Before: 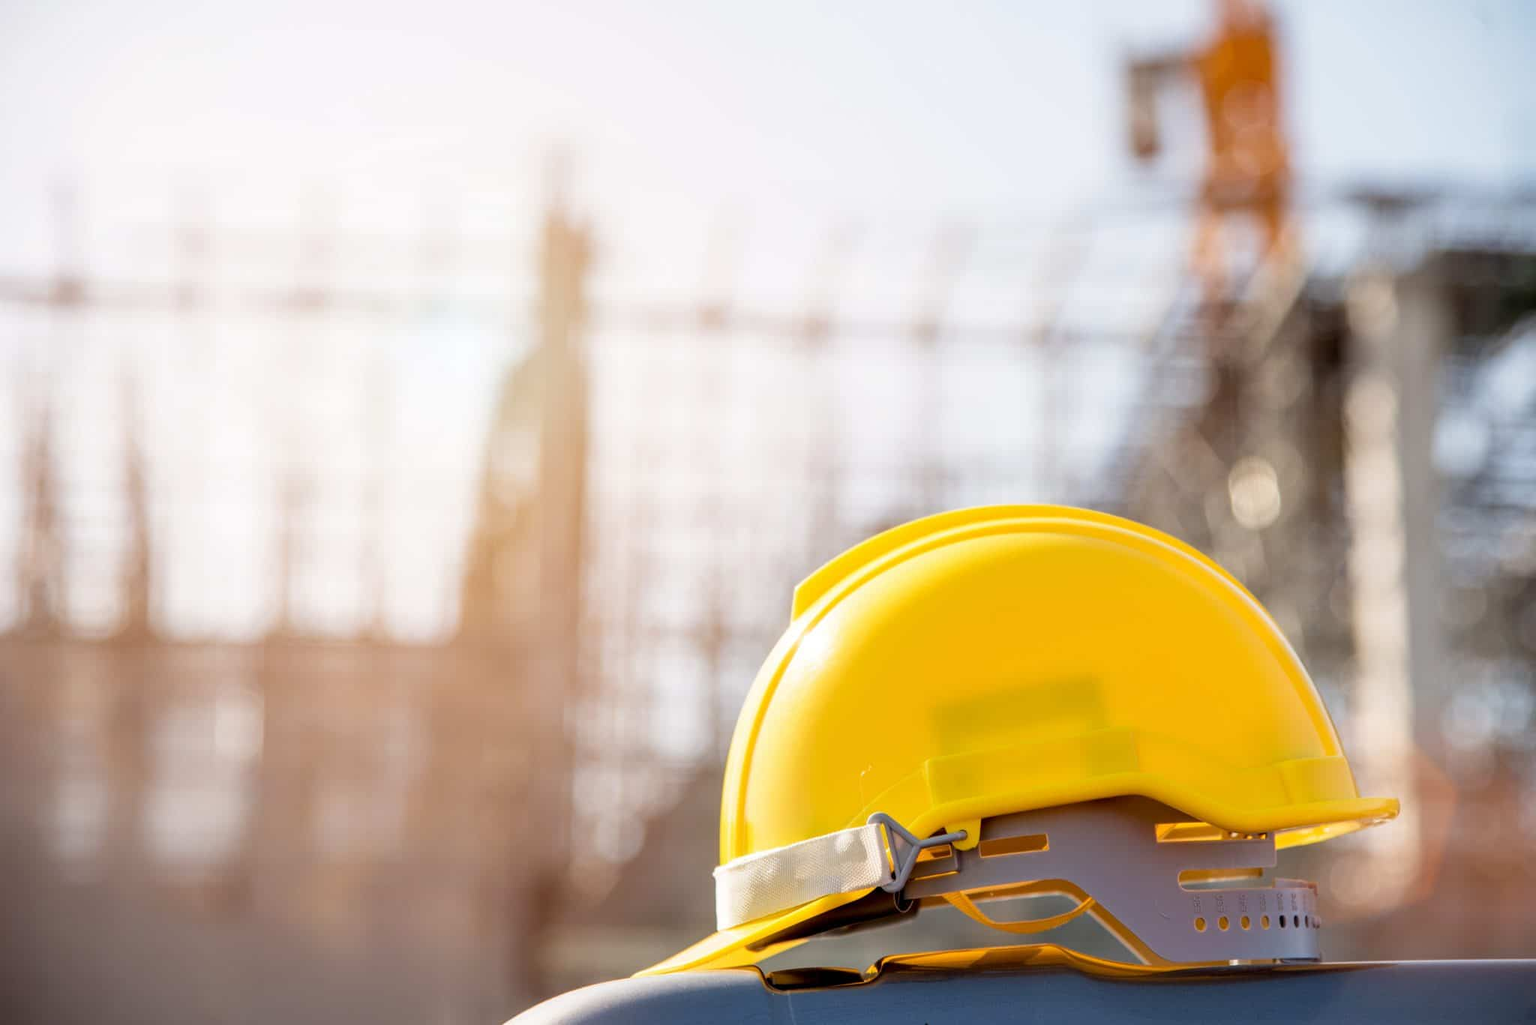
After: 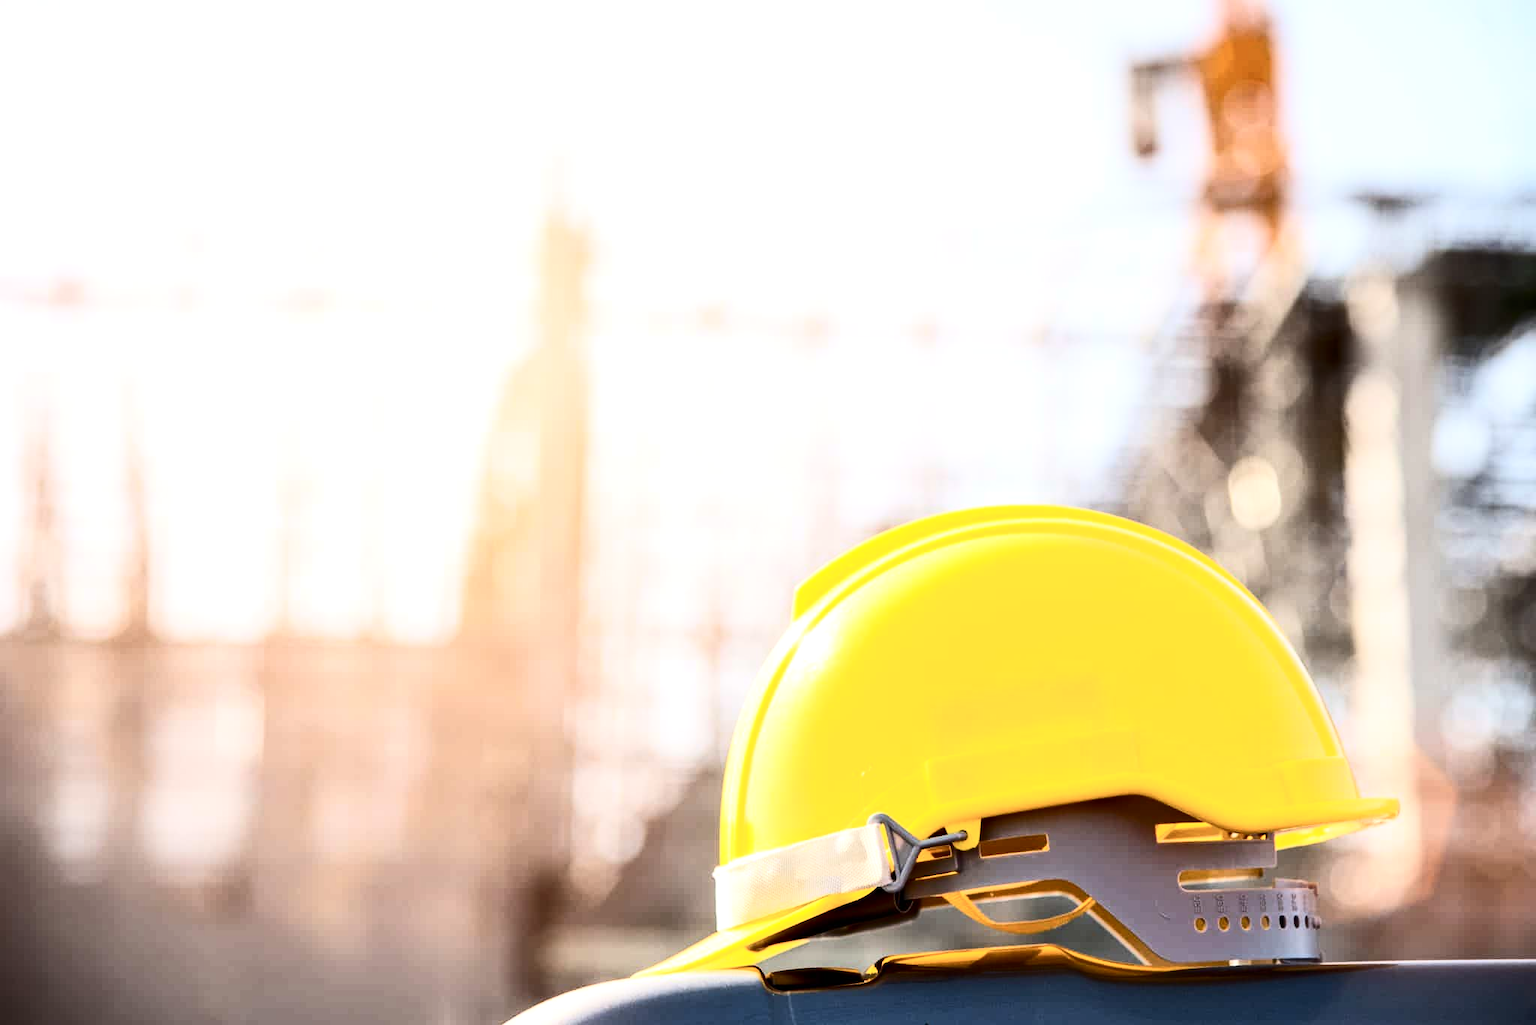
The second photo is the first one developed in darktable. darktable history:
contrast brightness saturation: contrast 0.39, brightness 0.1
tone equalizer: -8 EV -0.417 EV, -7 EV -0.389 EV, -6 EV -0.333 EV, -5 EV -0.222 EV, -3 EV 0.222 EV, -2 EV 0.333 EV, -1 EV 0.389 EV, +0 EV 0.417 EV, edges refinement/feathering 500, mask exposure compensation -1.57 EV, preserve details no
